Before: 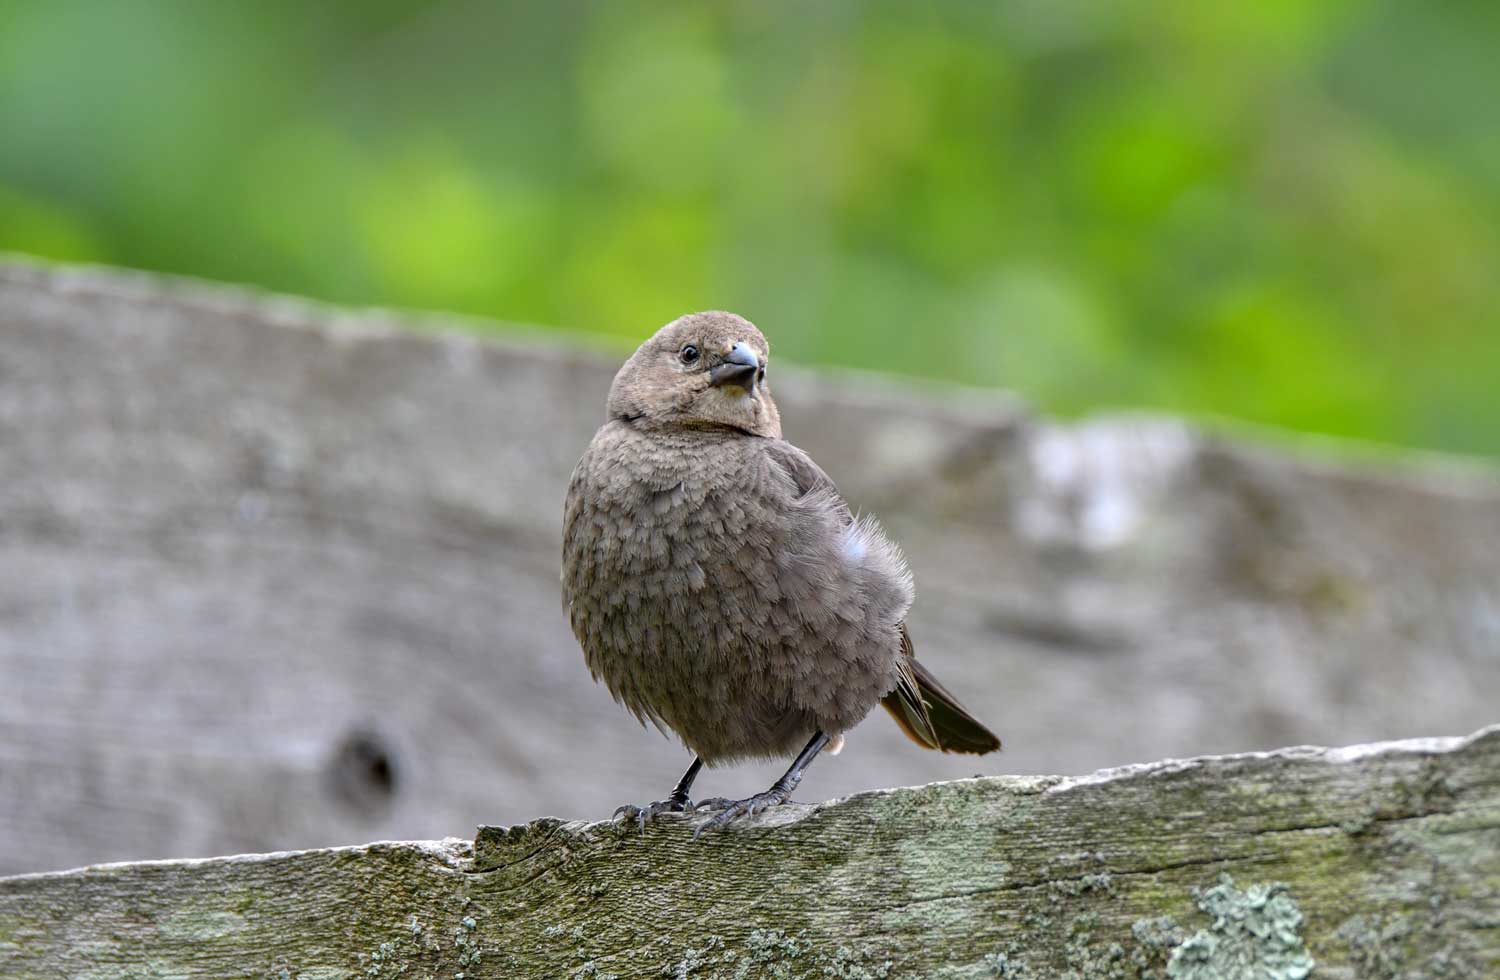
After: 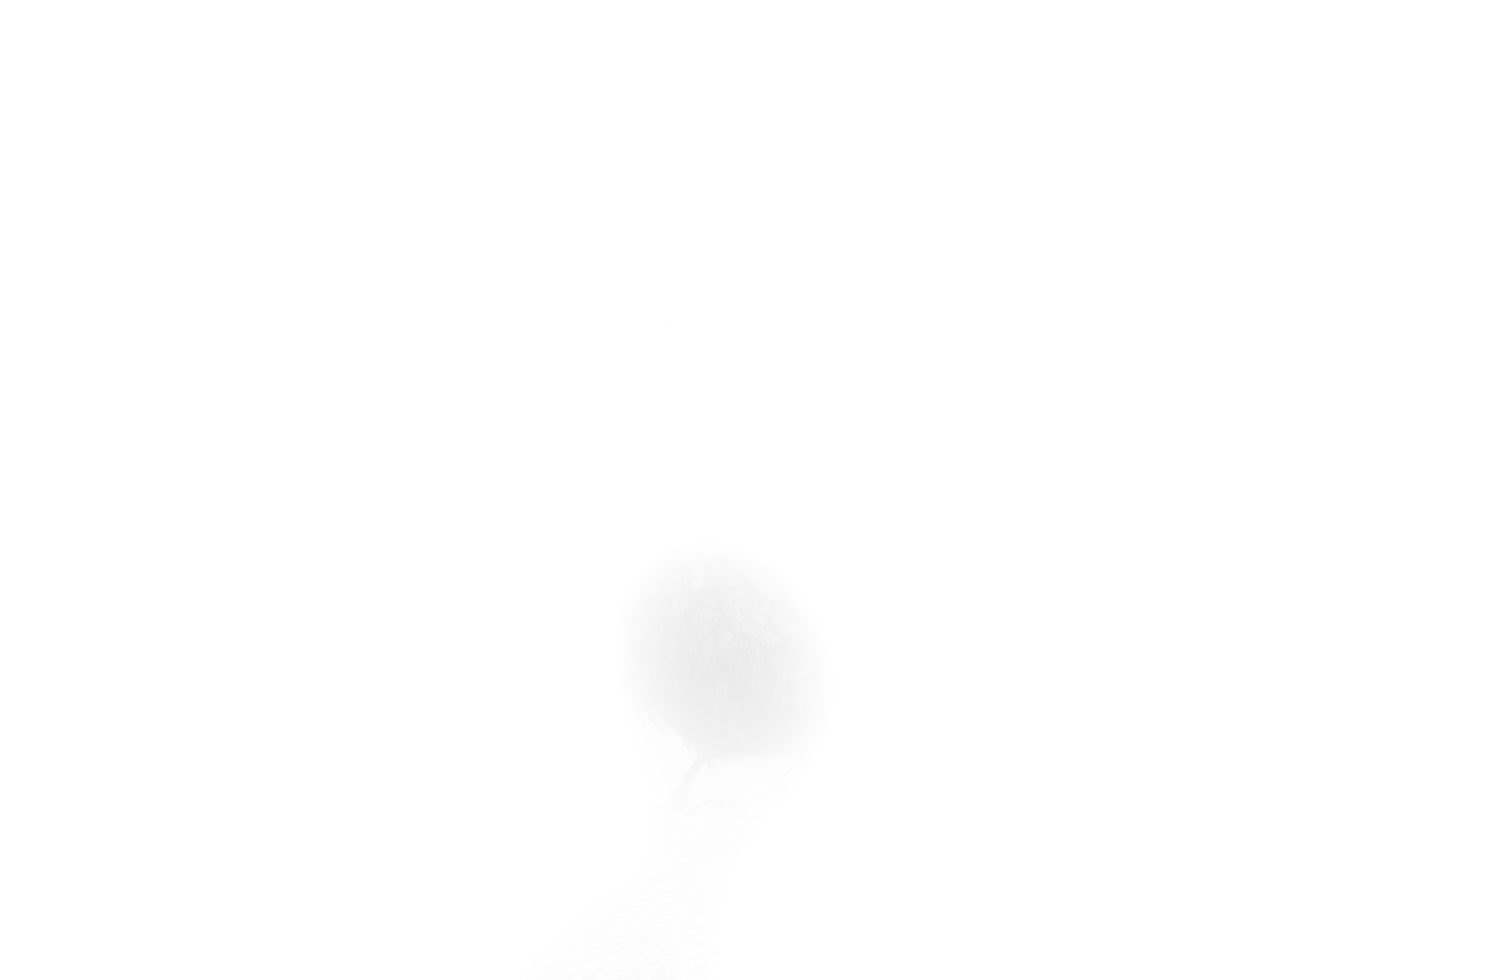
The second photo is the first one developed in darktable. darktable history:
bloom: size 25%, threshold 5%, strength 90%
rgb curve: curves: ch0 [(0, 0.186) (0.314, 0.284) (0.775, 0.708) (1, 1)], compensate middle gray true, preserve colors none
base curve: curves: ch0 [(0, 0) (0.028, 0.03) (0.121, 0.232) (0.46, 0.748) (0.859, 0.968) (1, 1)], preserve colors none
white balance: red 1, blue 1
monochrome: on, module defaults
